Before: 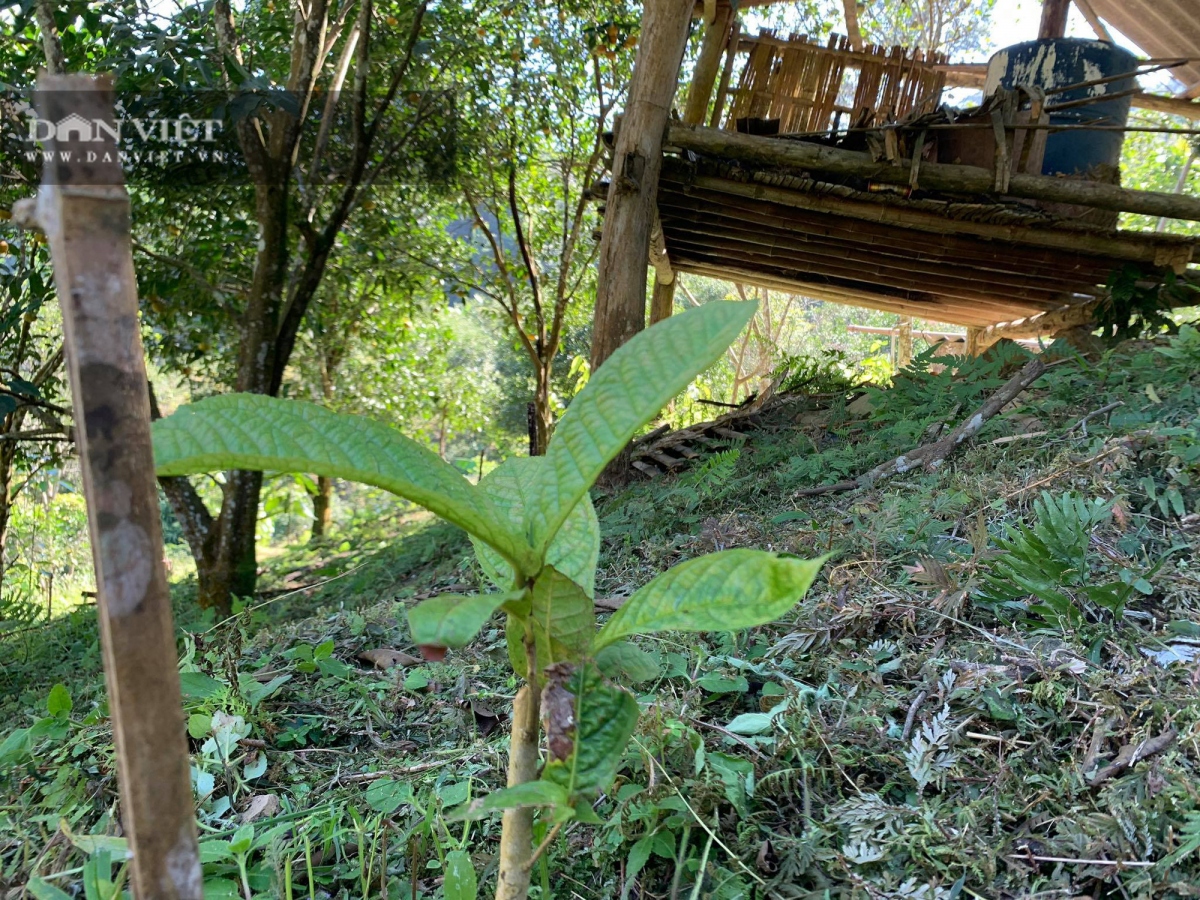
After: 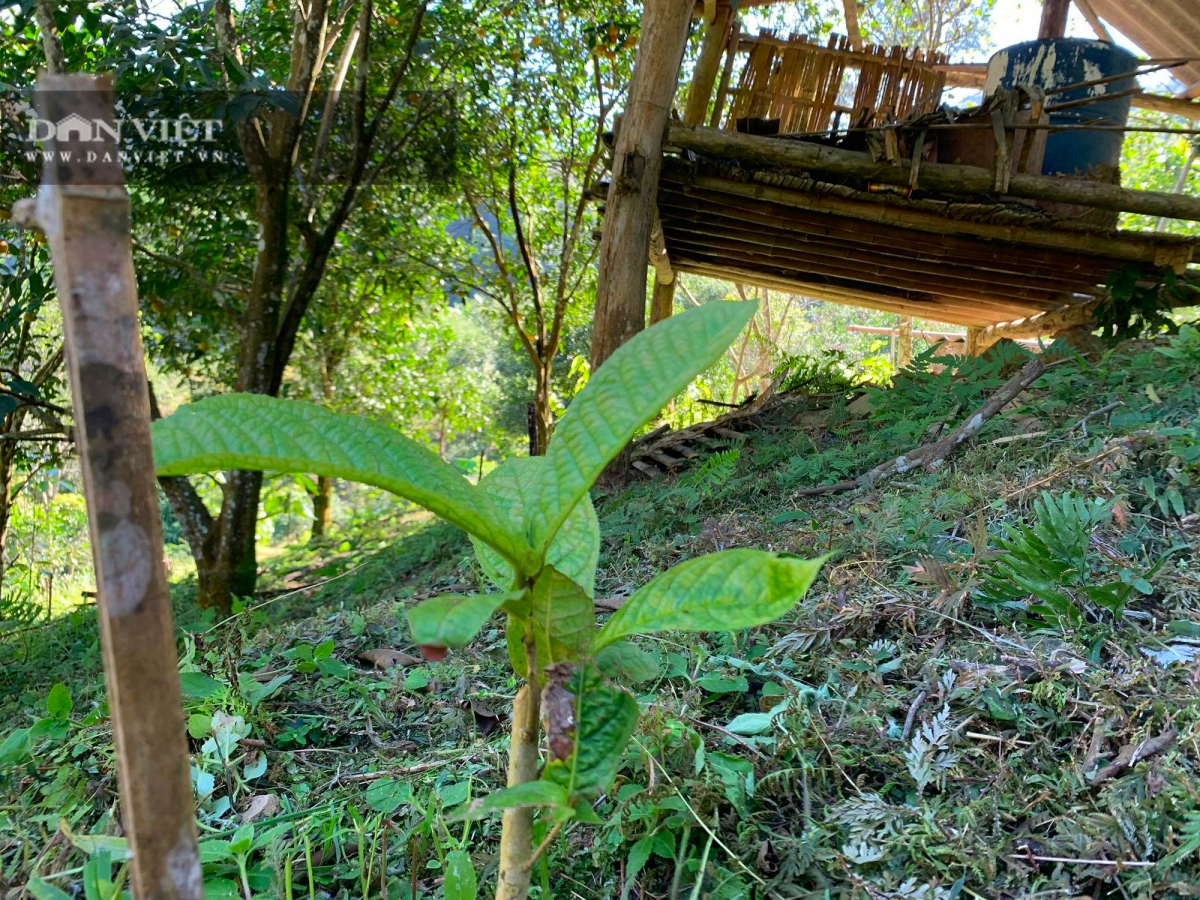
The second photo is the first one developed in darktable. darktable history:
color correction: highlights b* 0.005, saturation 1.28
